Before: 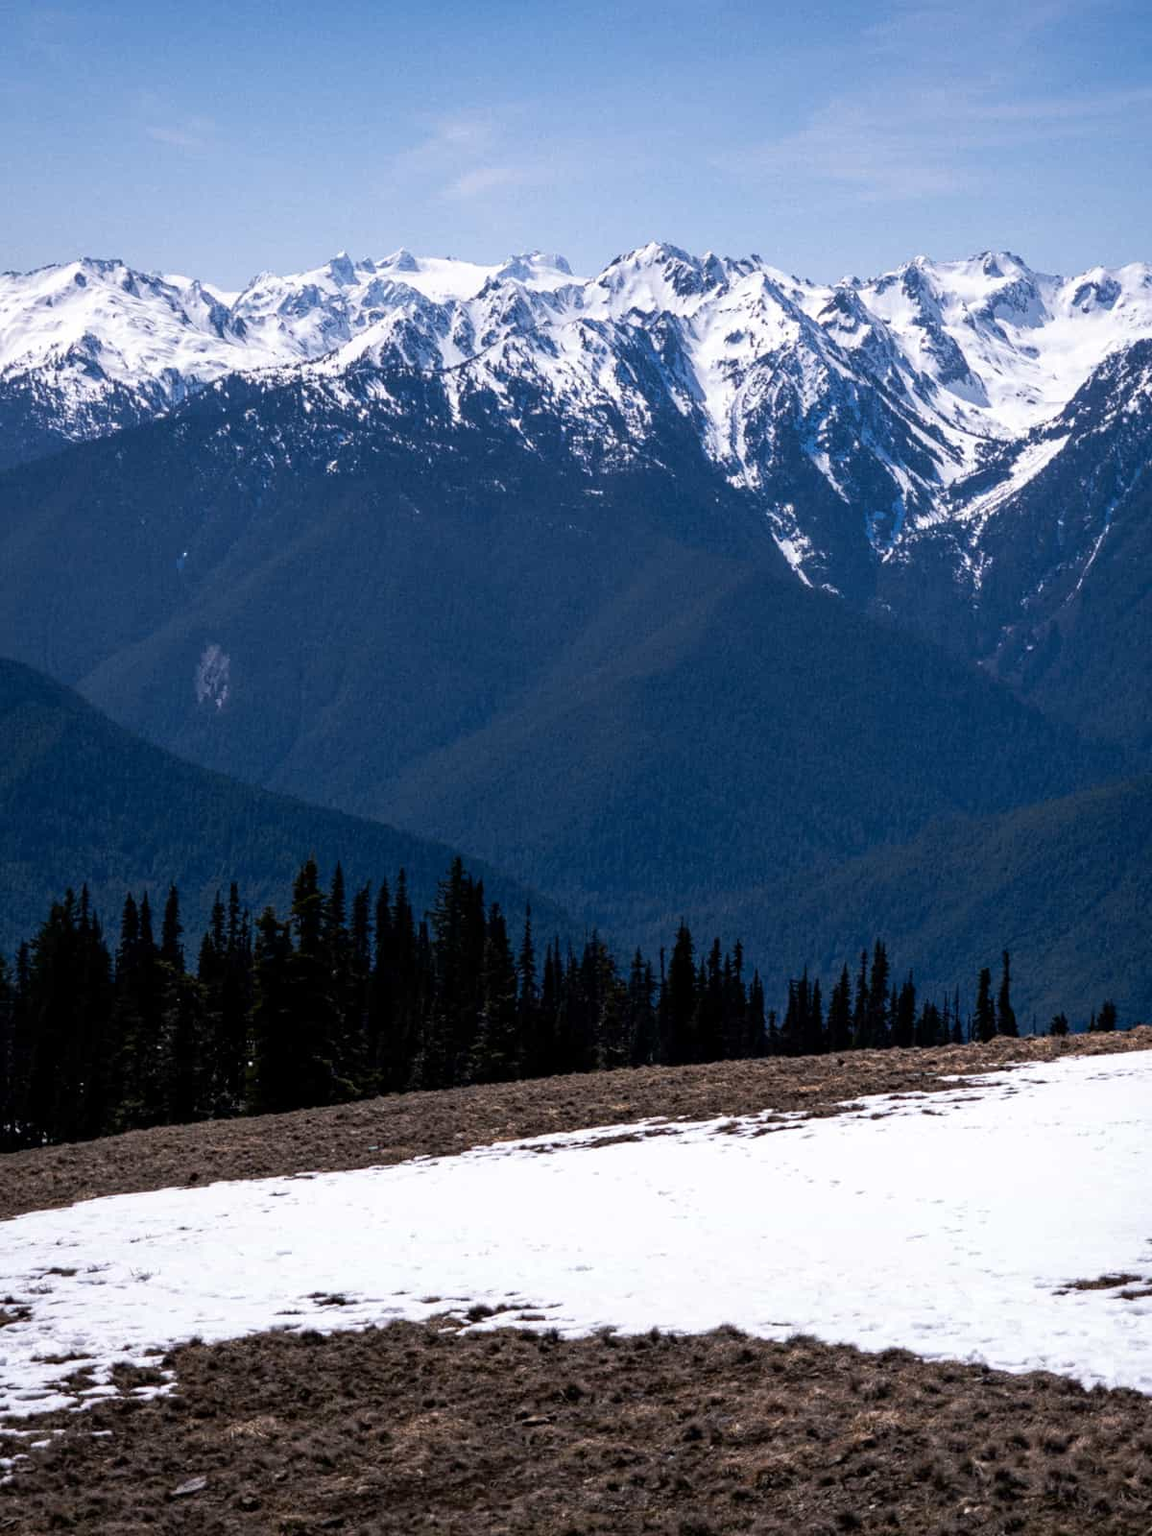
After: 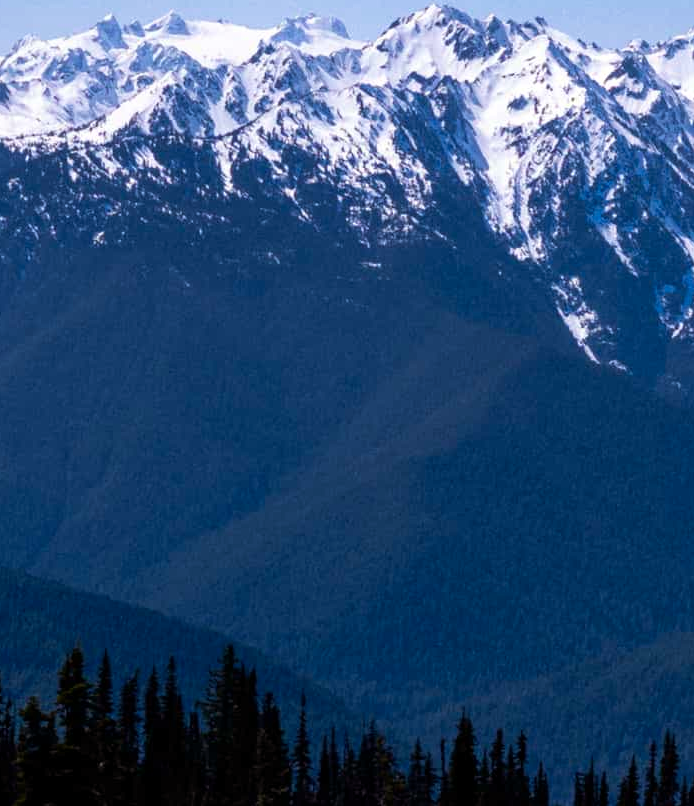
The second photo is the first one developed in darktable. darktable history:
color balance rgb: power › chroma 0.291%, power › hue 24.19°, linear chroma grading › global chroma 0.805%, perceptual saturation grading › global saturation 19.419%, global vibrance 9.39%
velvia: on, module defaults
crop: left 20.617%, top 15.56%, right 21.541%, bottom 34.052%
